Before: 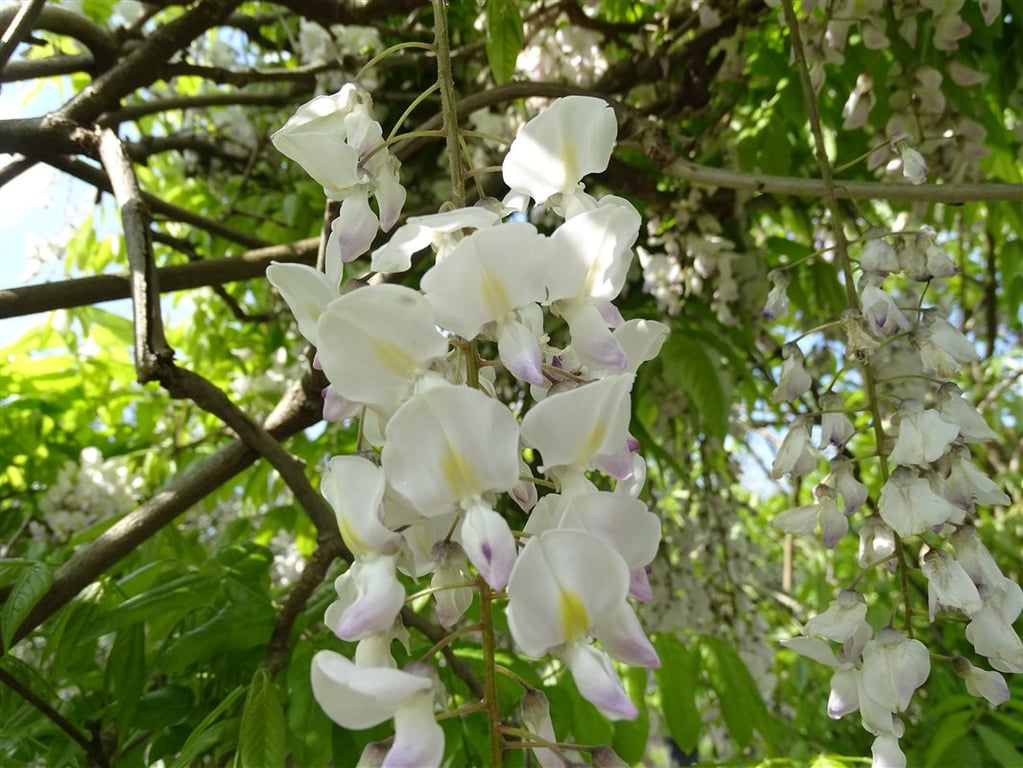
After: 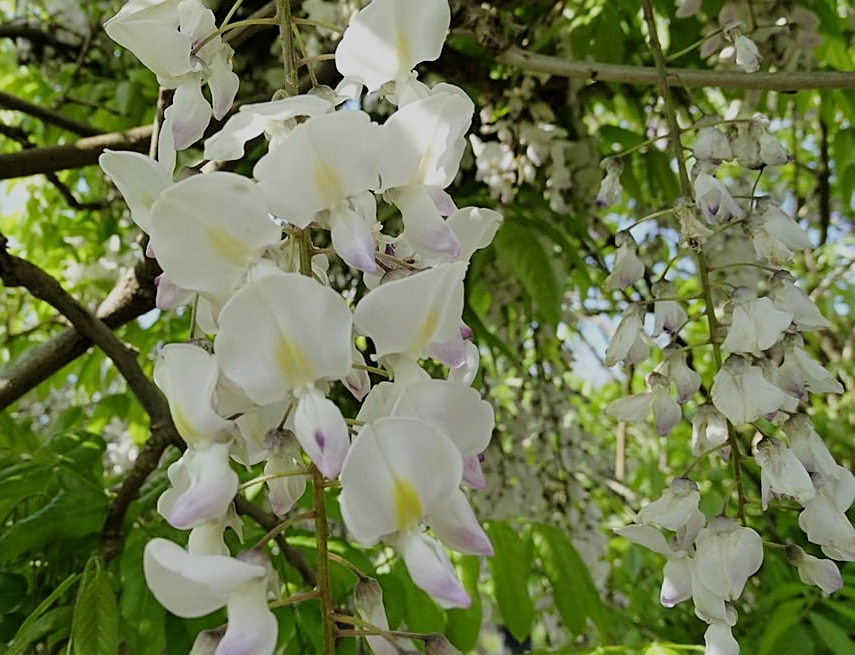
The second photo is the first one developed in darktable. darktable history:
crop: left 16.409%, top 14.634%
filmic rgb: black relative exposure -7.65 EV, white relative exposure 4.56 EV, hardness 3.61
sharpen: on, module defaults
